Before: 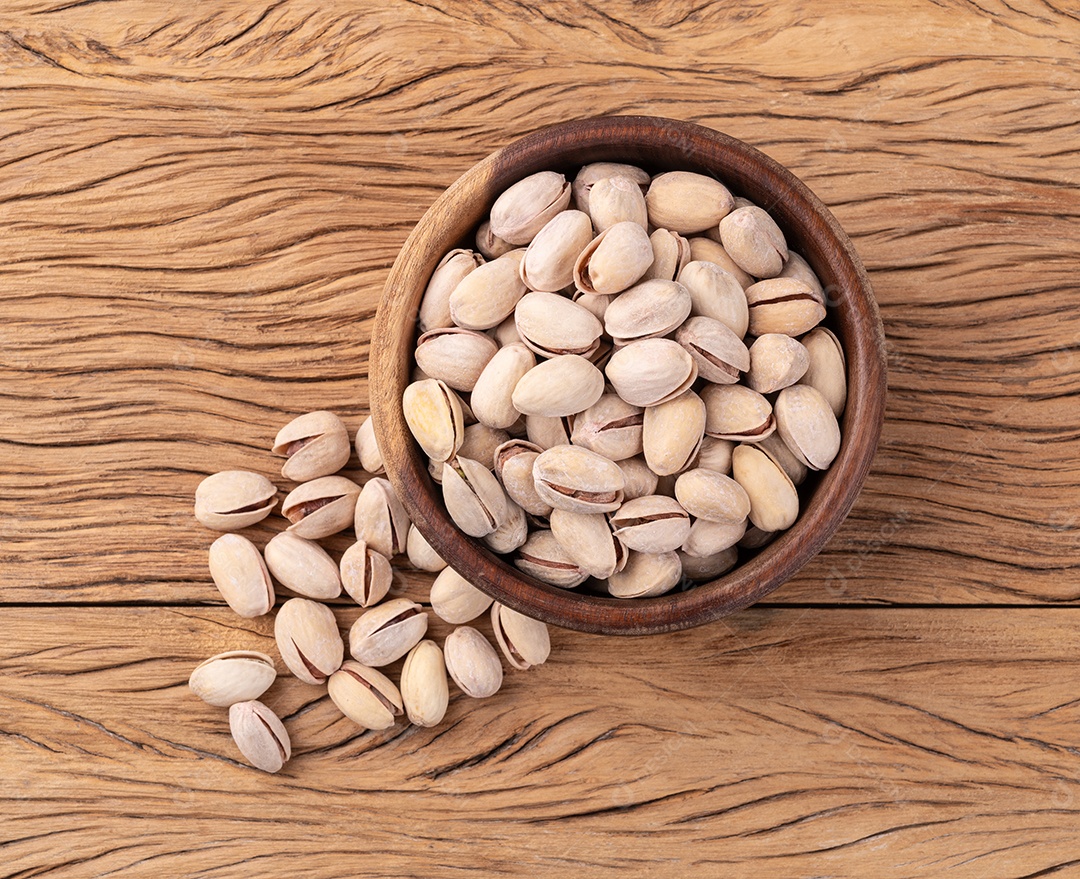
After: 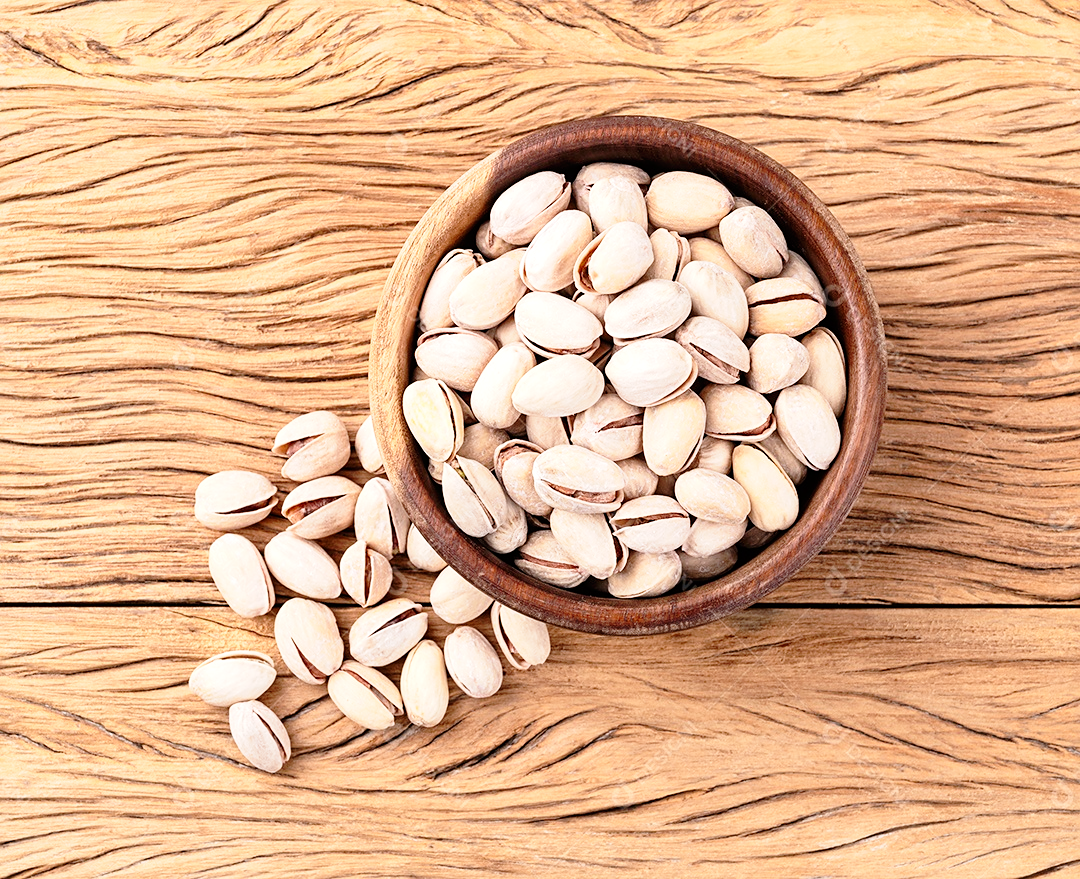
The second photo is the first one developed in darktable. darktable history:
exposure: black level correction 0, exposure 0.498 EV, compensate exposure bias true, compensate highlight preservation false
sharpen: amount 0.206
tone curve: curves: ch0 [(0, 0) (0.062, 0.023) (0.168, 0.142) (0.359, 0.419) (0.469, 0.544) (0.634, 0.722) (0.839, 0.909) (0.998, 0.978)]; ch1 [(0, 0) (0.437, 0.408) (0.472, 0.47) (0.502, 0.504) (0.527, 0.546) (0.568, 0.619) (0.608, 0.665) (0.669, 0.748) (0.859, 0.899) (1, 1)]; ch2 [(0, 0) (0.33, 0.301) (0.421, 0.443) (0.473, 0.498) (0.509, 0.5) (0.535, 0.564) (0.575, 0.625) (0.608, 0.667) (1, 1)], preserve colors none
